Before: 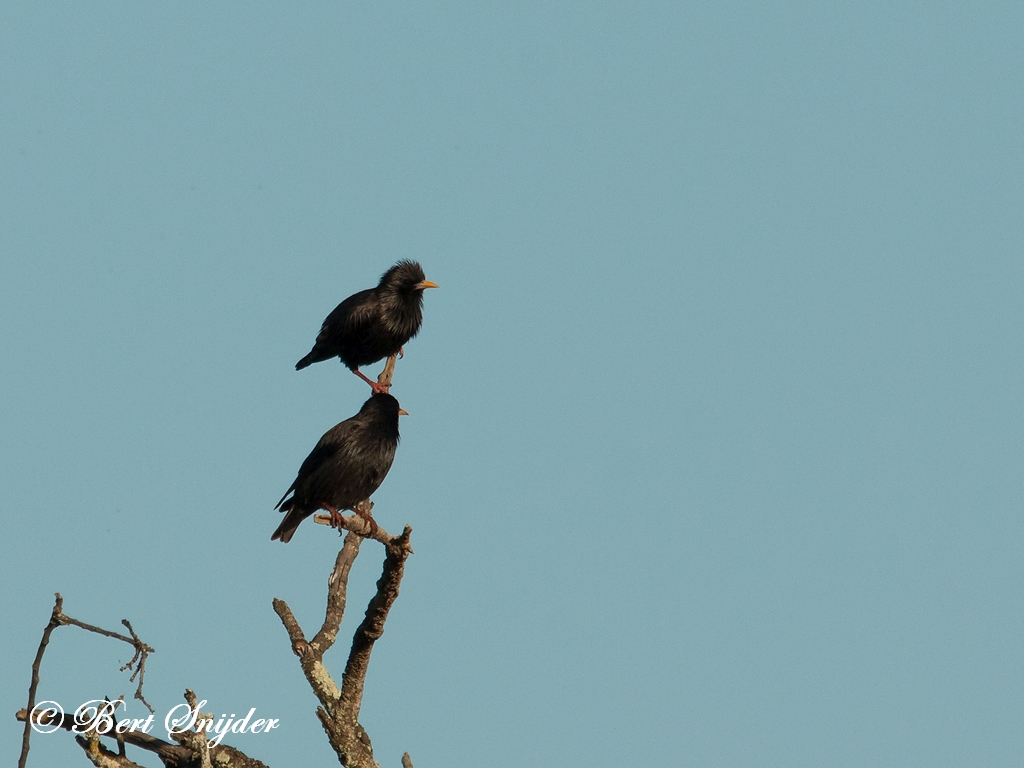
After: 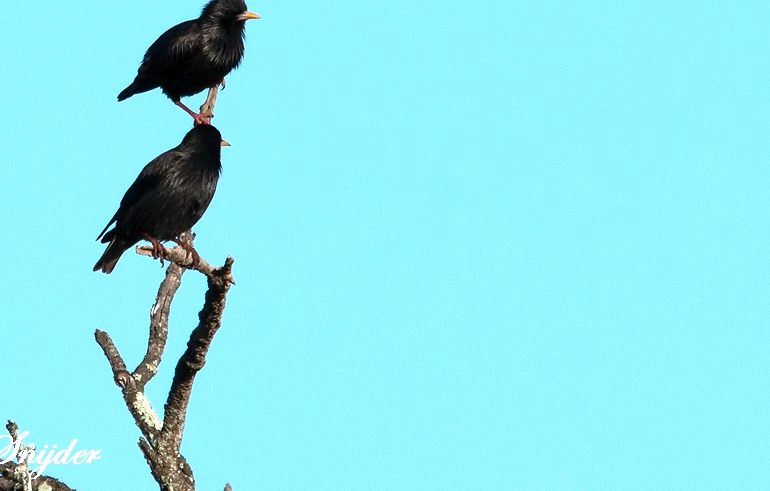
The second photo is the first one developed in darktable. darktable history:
tone equalizer: -8 EV -0.405 EV, -7 EV -0.392 EV, -6 EV -0.361 EV, -5 EV -0.192 EV, -3 EV 0.204 EV, -2 EV 0.32 EV, -1 EV 0.387 EV, +0 EV 0.409 EV, edges refinement/feathering 500, mask exposure compensation -1.57 EV, preserve details no
levels: levels [0, 0.394, 0.787]
crop and rotate: left 17.406%, top 35.04%, right 7.374%, bottom 0.998%
color calibration: illuminant custom, x 0.388, y 0.387, temperature 3829.99 K
